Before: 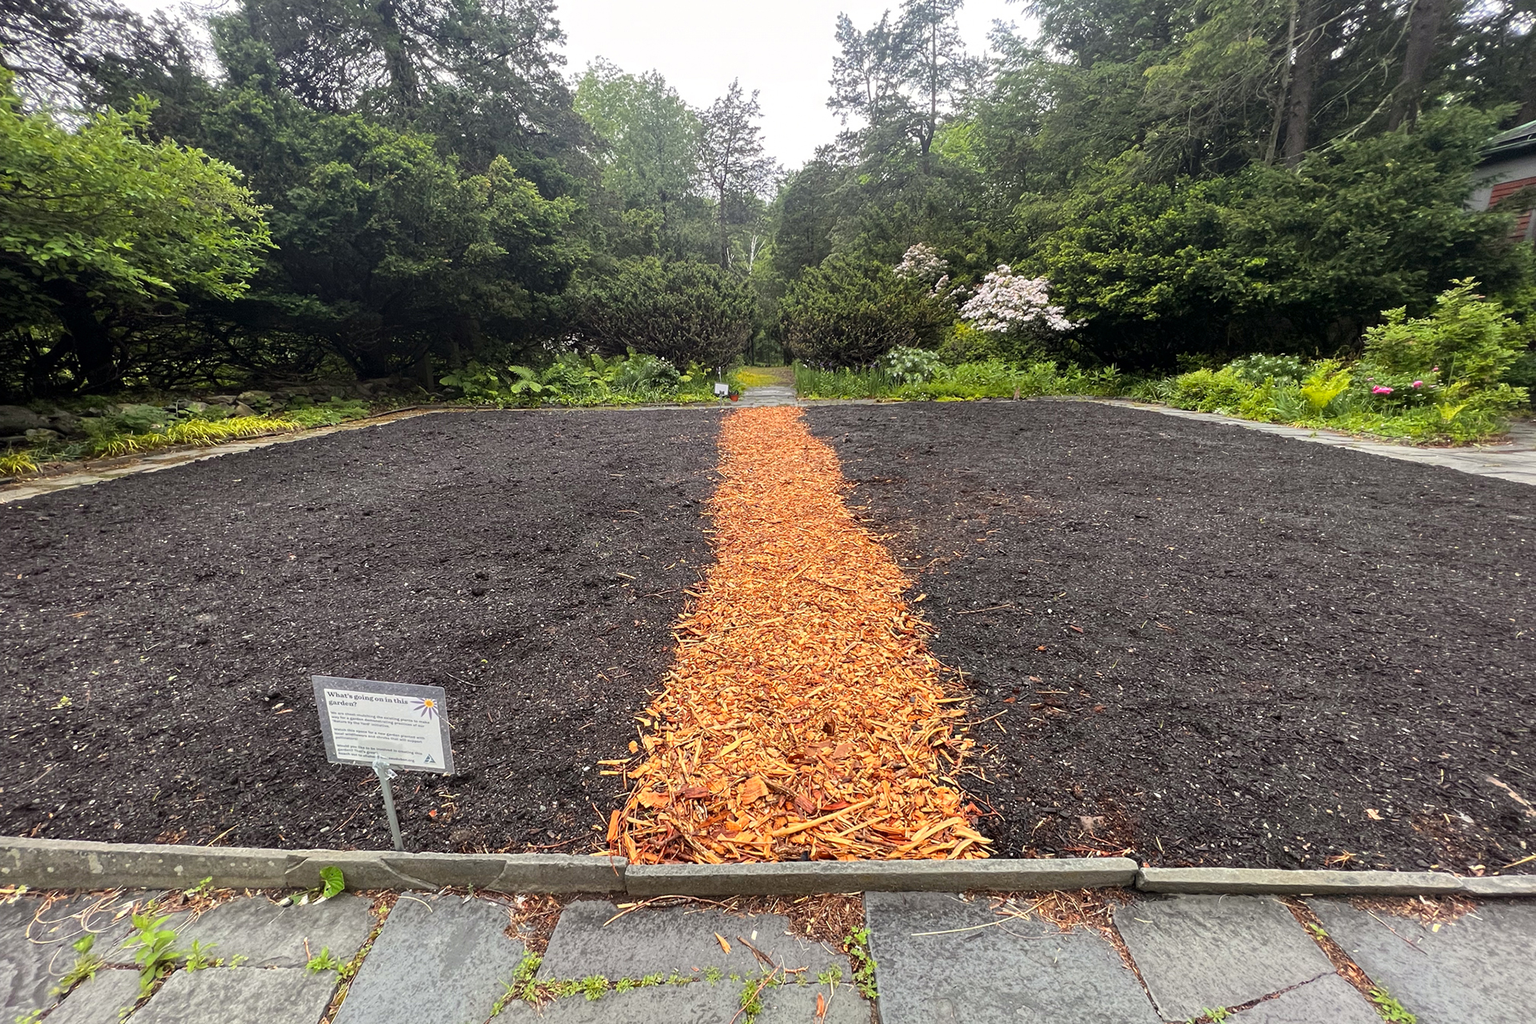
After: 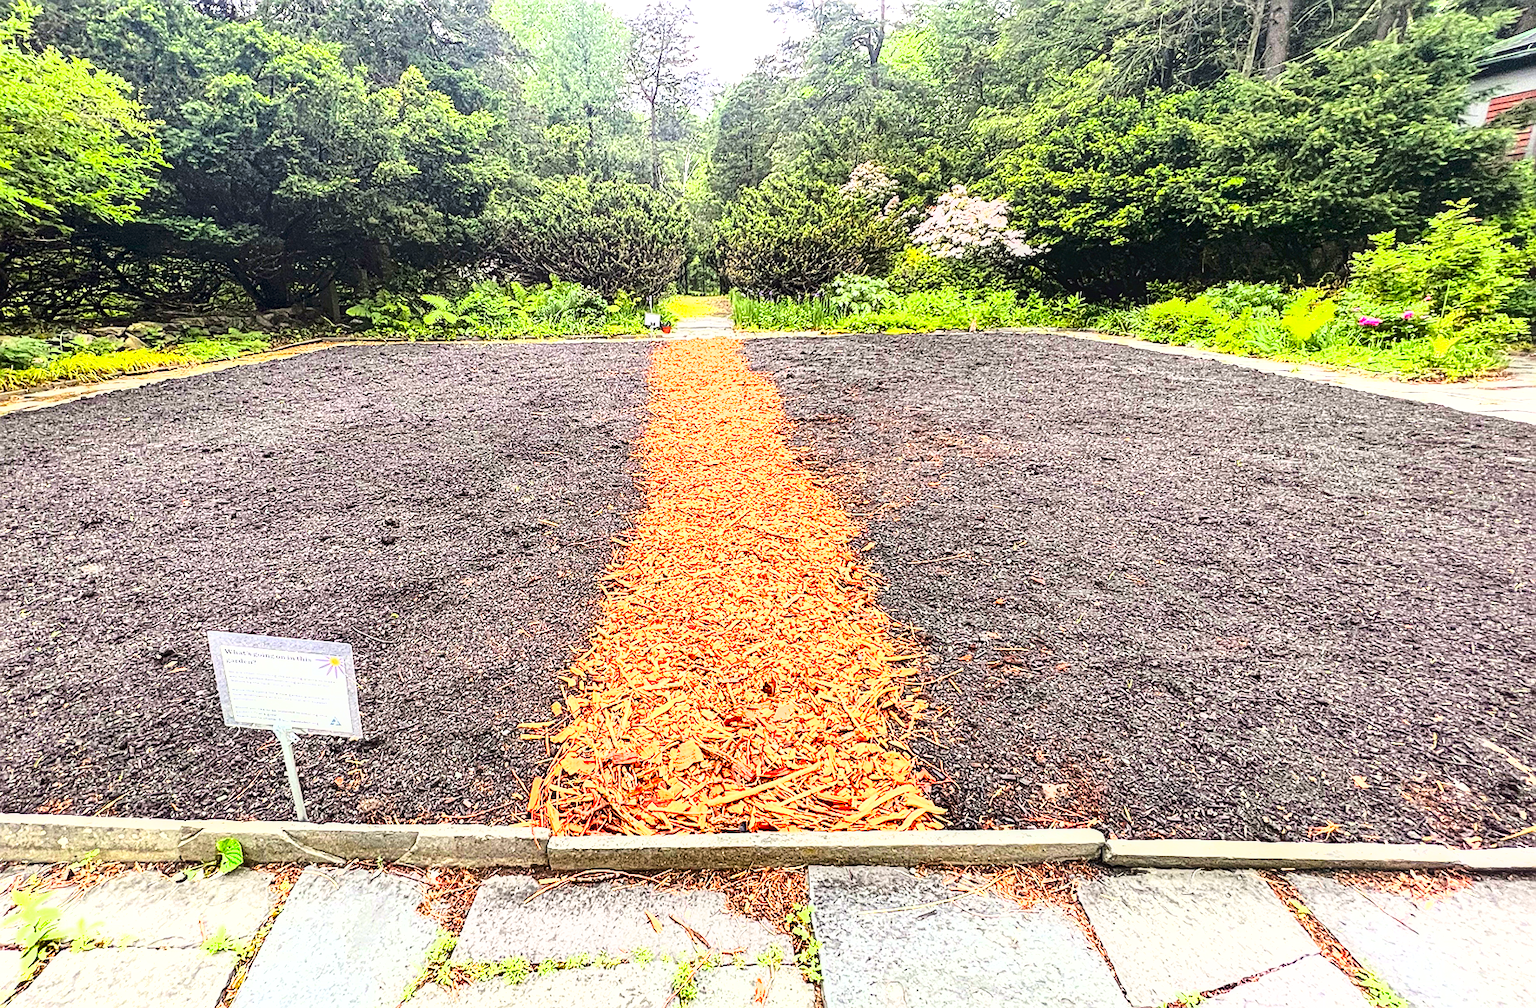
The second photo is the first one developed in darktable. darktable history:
base curve: curves: ch0 [(0, 0) (0.032, 0.037) (0.105, 0.228) (0.435, 0.76) (0.856, 0.983) (1, 1)], preserve colors average RGB
exposure: black level correction 0, exposure 1.199 EV, compensate highlight preservation false
crop and rotate: left 7.869%, top 9.256%
contrast brightness saturation: contrast 0.089, saturation 0.278
shadows and highlights: soften with gaussian
local contrast: on, module defaults
sharpen: on, module defaults
